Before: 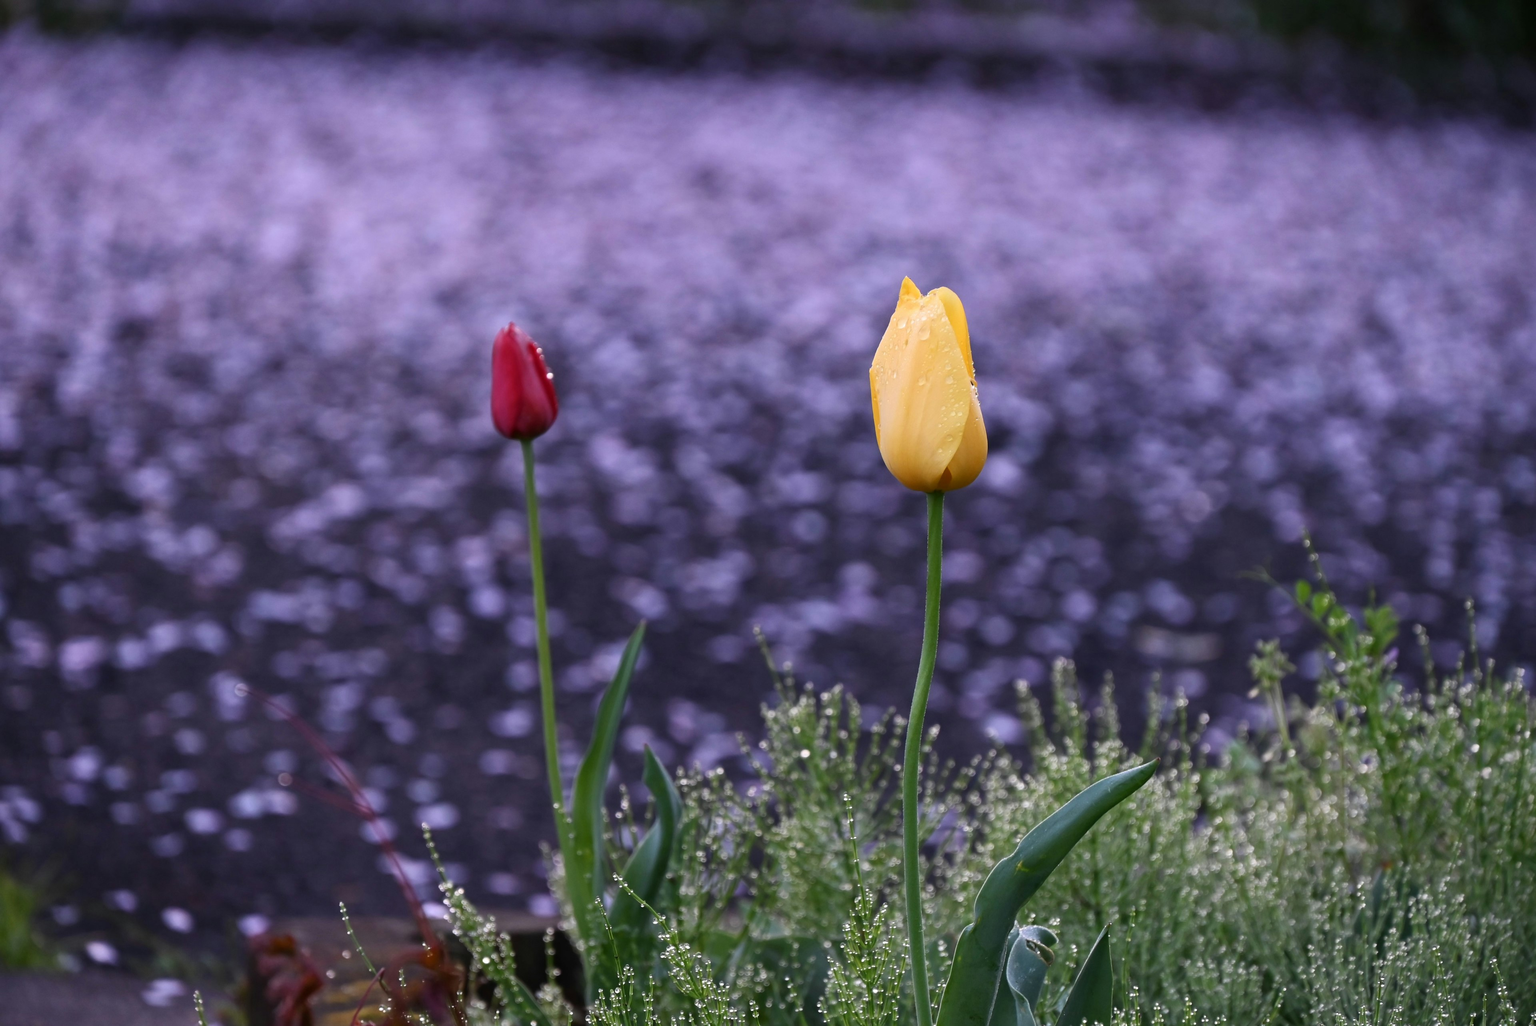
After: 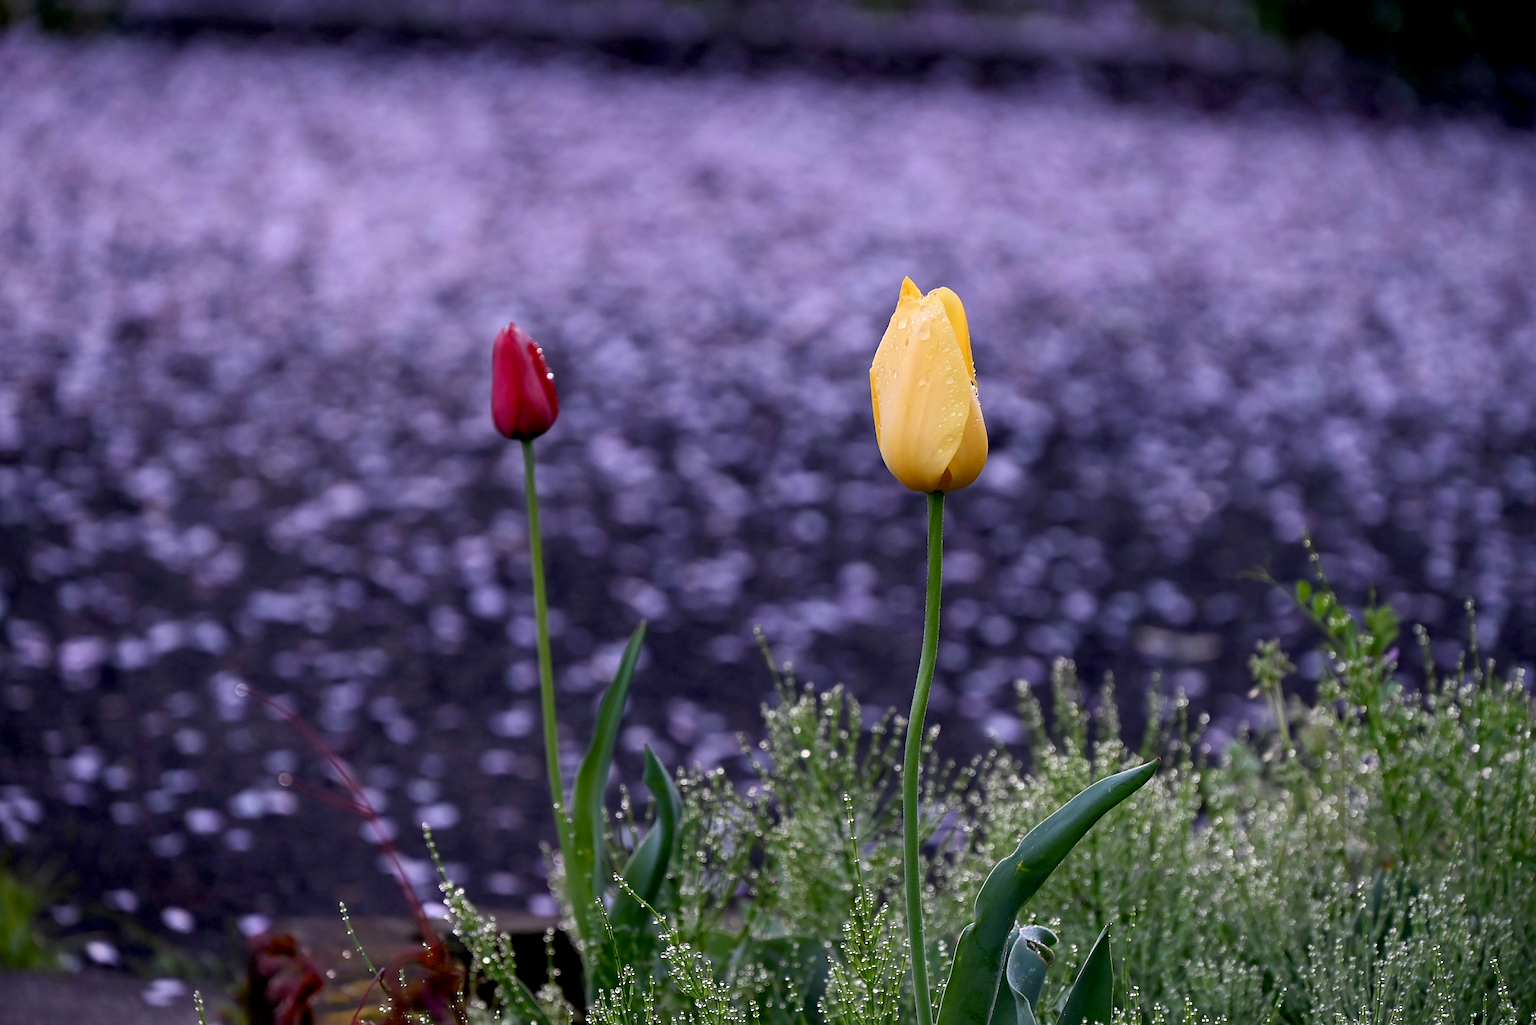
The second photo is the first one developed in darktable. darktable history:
exposure: black level correction 0.01, exposure 0.011 EV, compensate highlight preservation false
sharpen: on, module defaults
